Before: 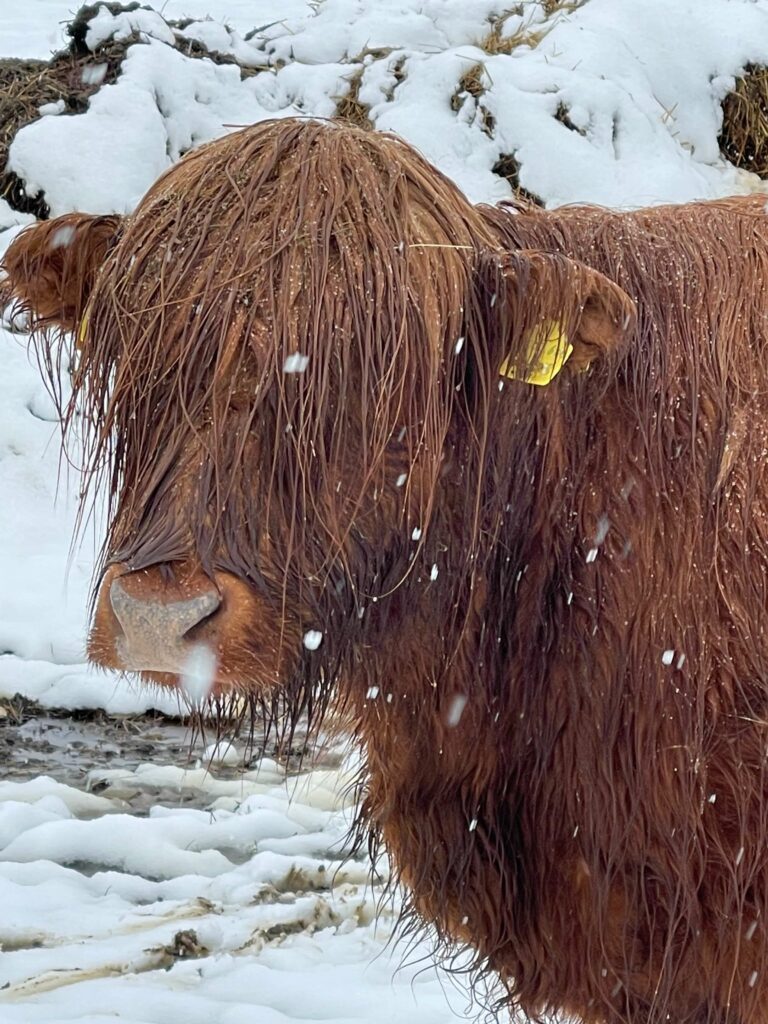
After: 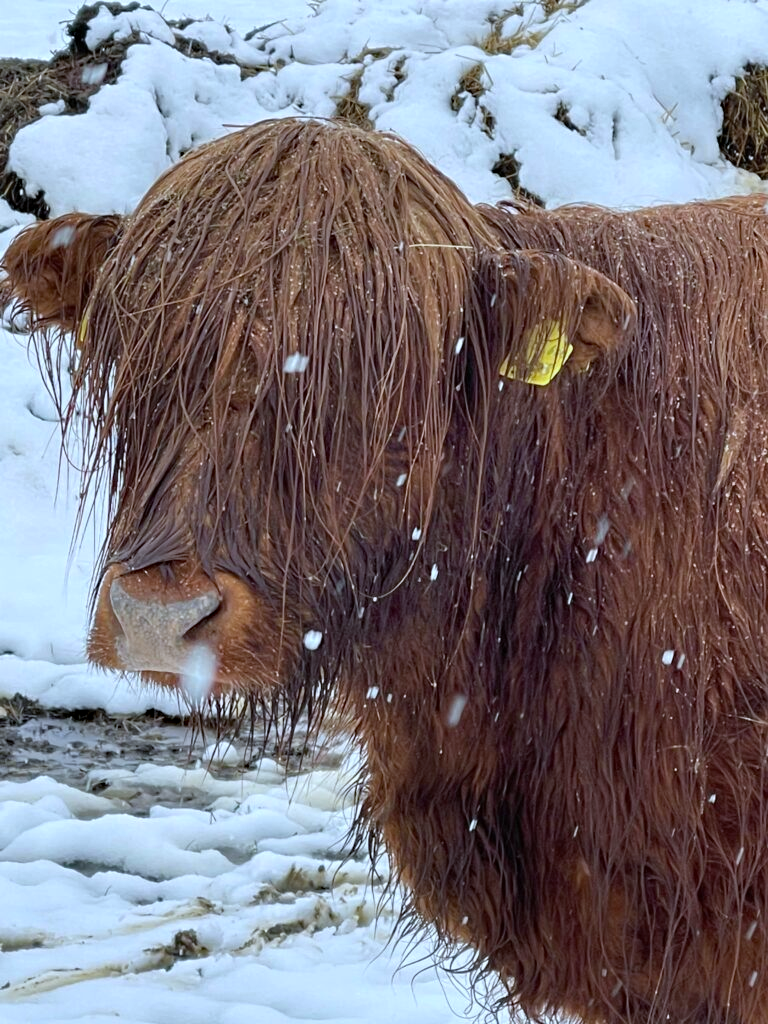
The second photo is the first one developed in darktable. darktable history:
haze removal: compatibility mode true, adaptive false
white balance: red 0.924, blue 1.095
